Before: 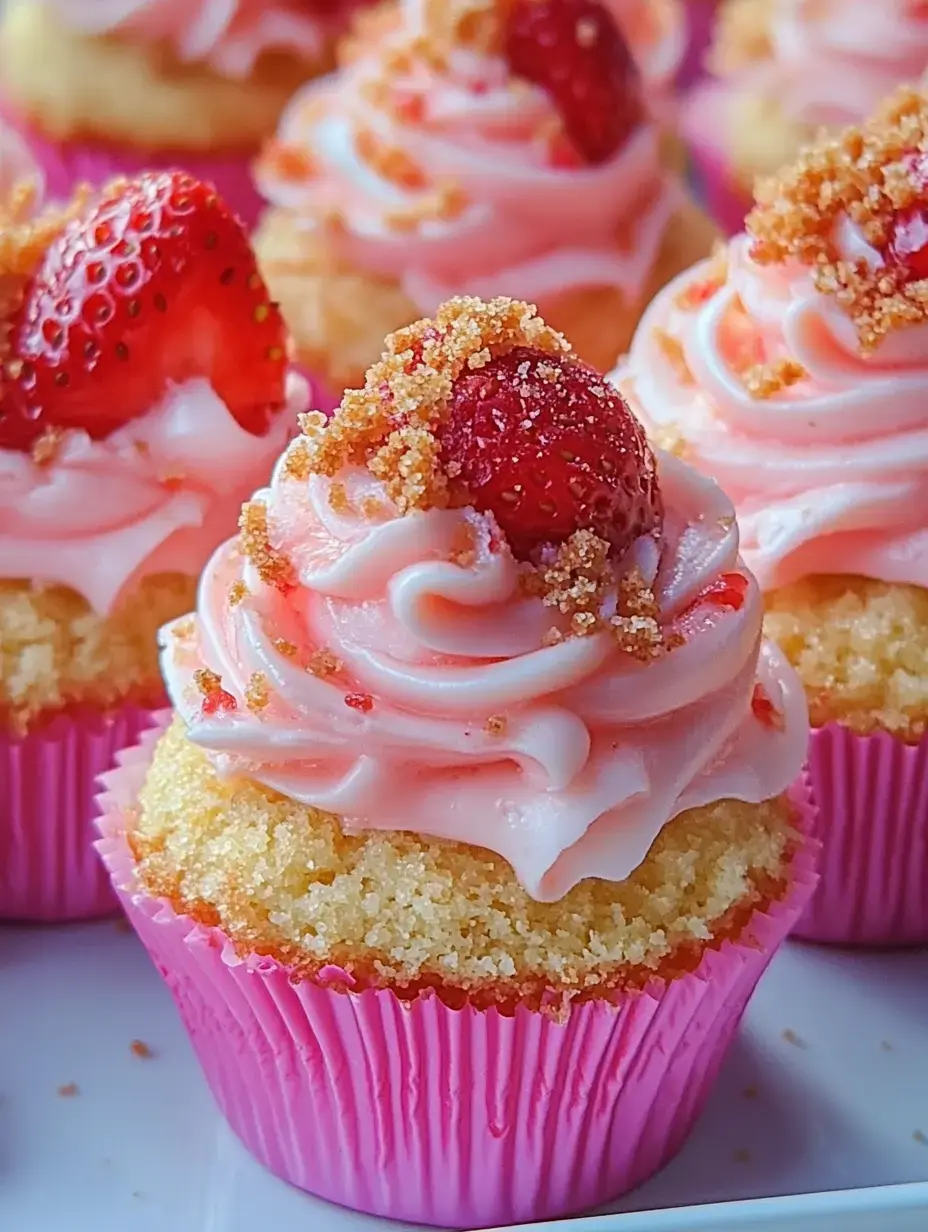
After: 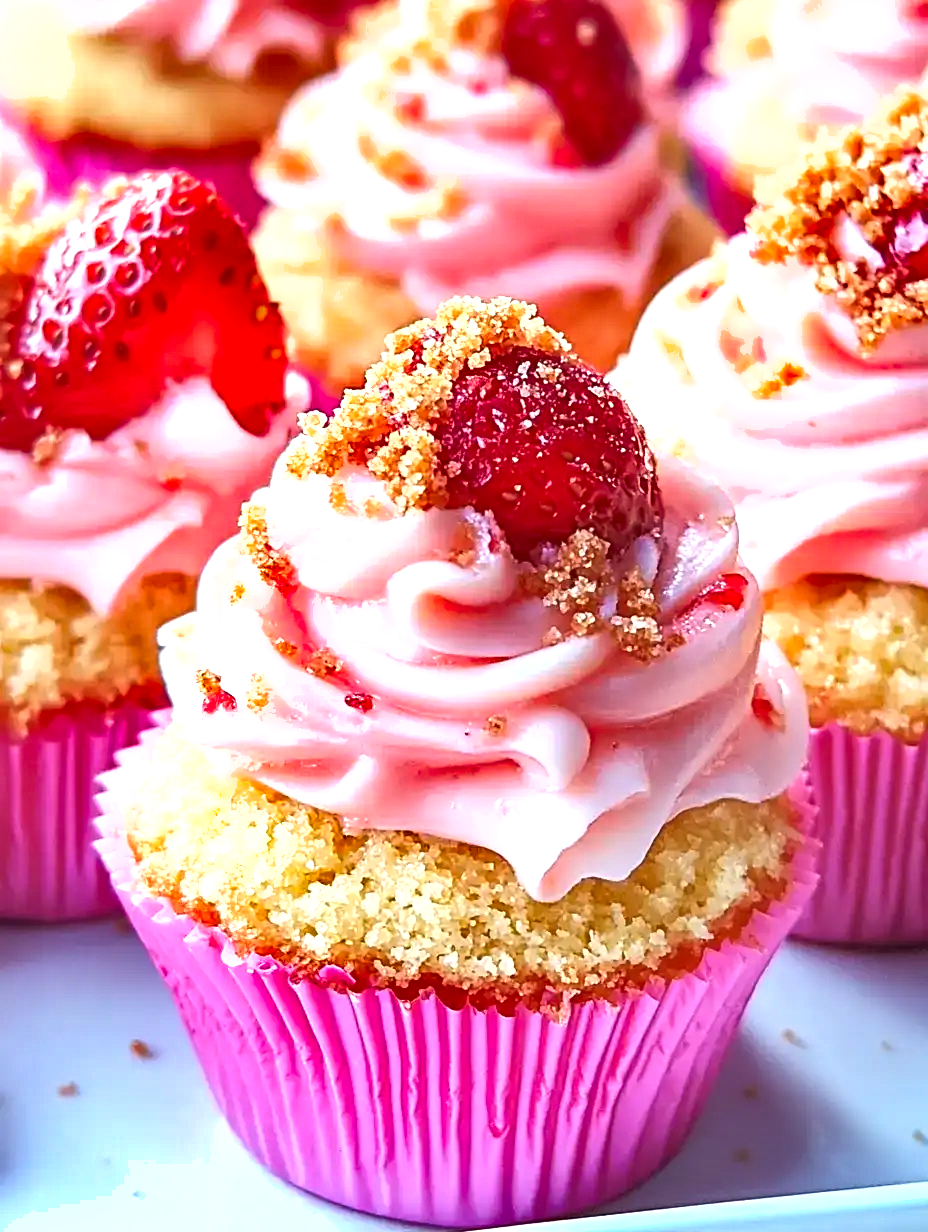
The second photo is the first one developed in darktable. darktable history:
exposure: black level correction 0.001, exposure 0.499 EV, compensate highlight preservation false
tone equalizer: -8 EV -0.773 EV, -7 EV -0.722 EV, -6 EV -0.614 EV, -5 EV -0.383 EV, -3 EV 0.374 EV, -2 EV 0.6 EV, -1 EV 0.69 EV, +0 EV 0.75 EV
shadows and highlights: shadows 58.4, soften with gaussian
